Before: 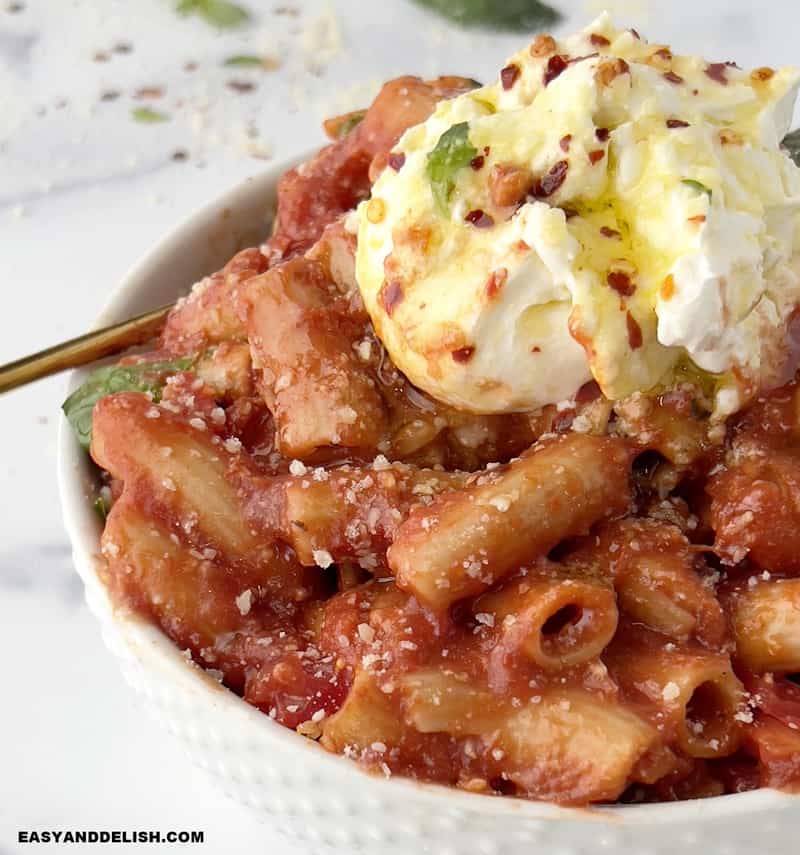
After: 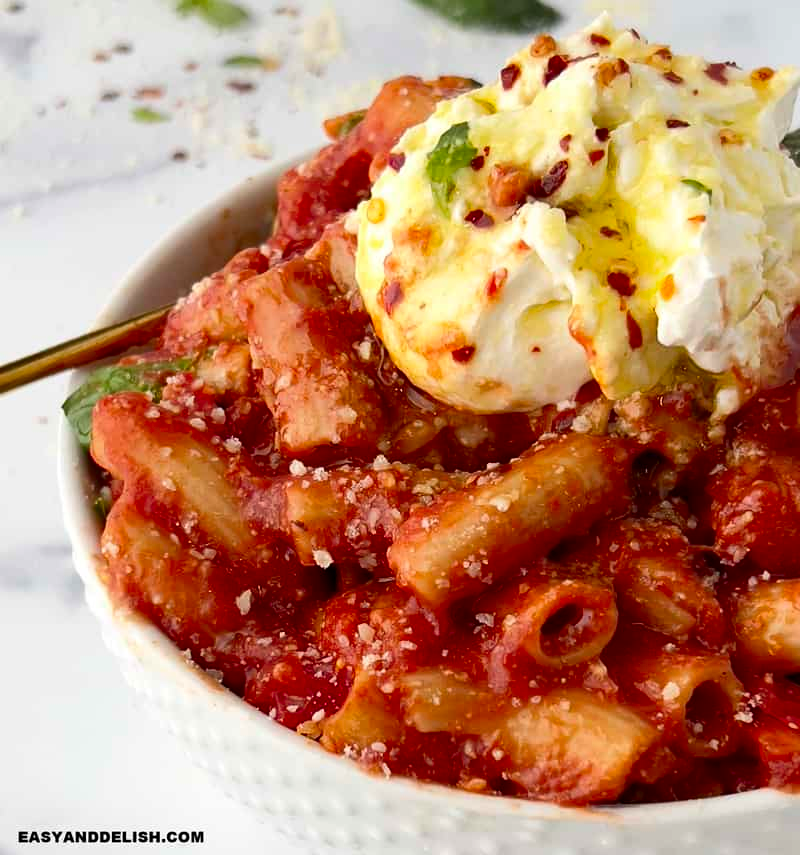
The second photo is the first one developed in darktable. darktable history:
contrast brightness saturation: contrast 0.119, brightness -0.118, saturation 0.202
